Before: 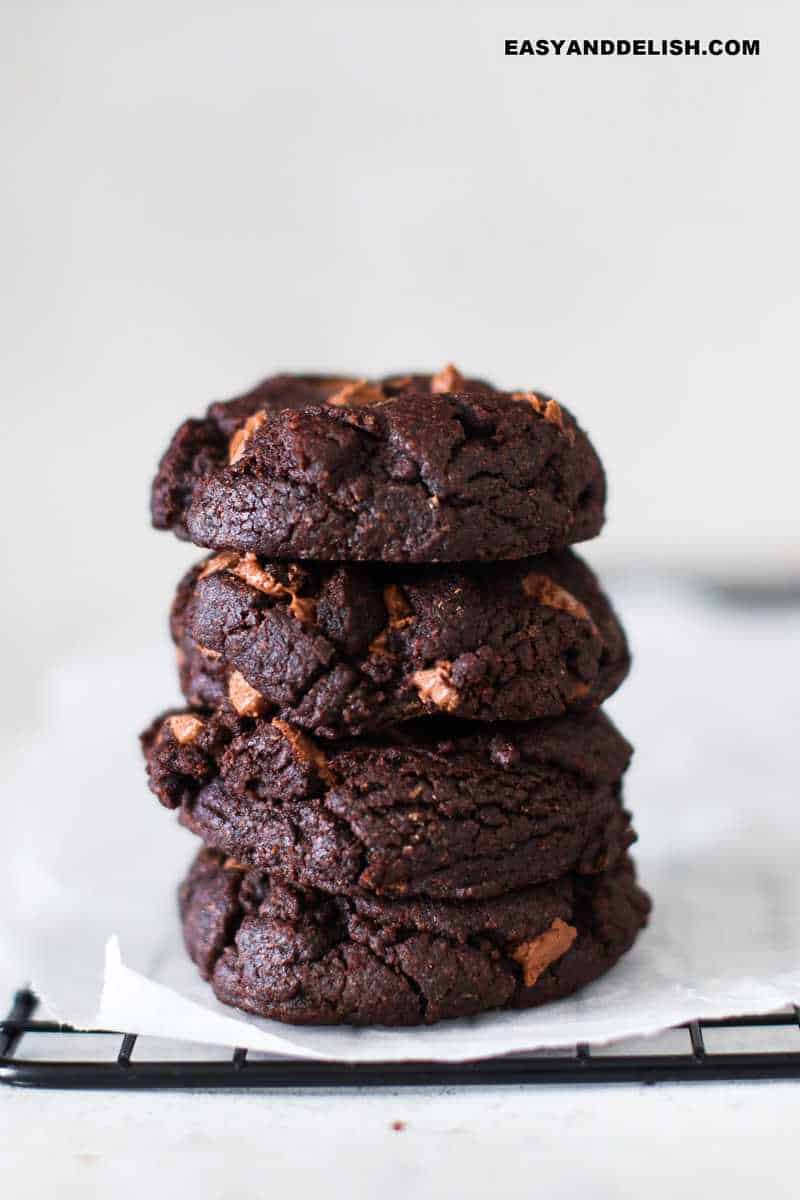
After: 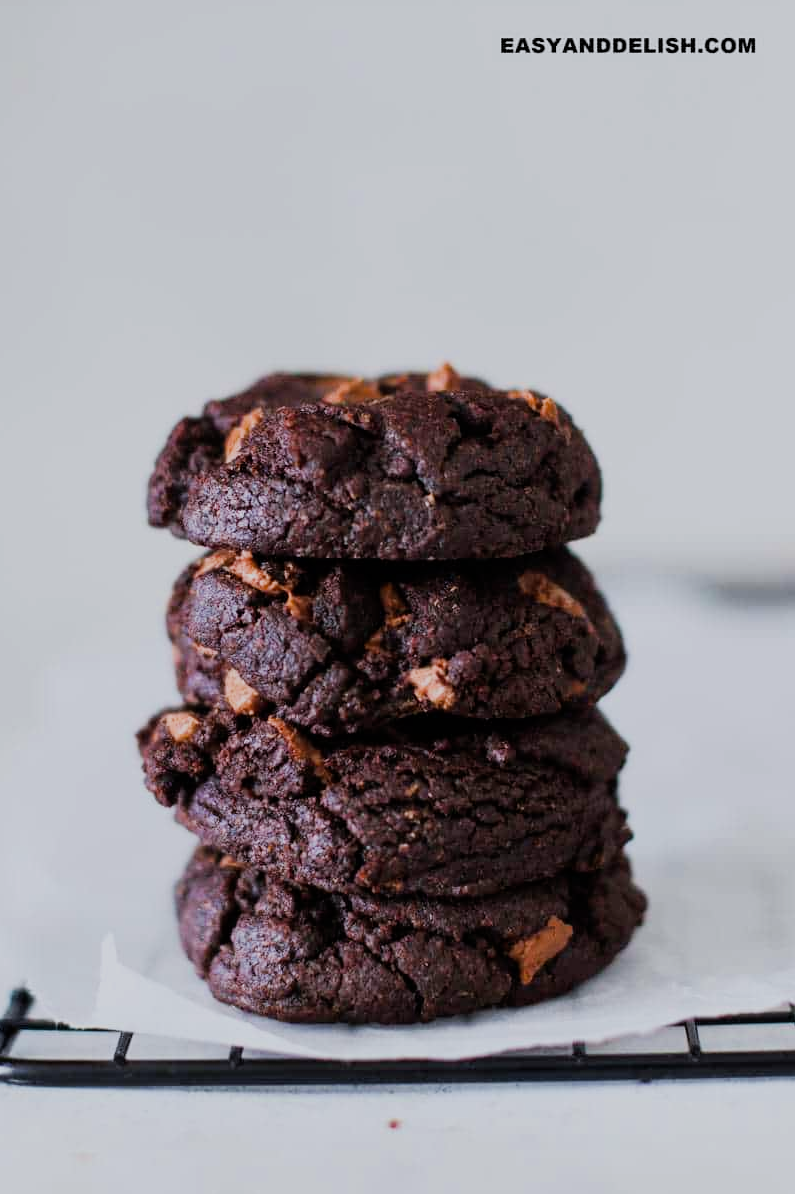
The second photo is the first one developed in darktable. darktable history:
filmic rgb: black relative exposure -16 EV, white relative exposure 6.12 EV, hardness 5.22
white balance: red 0.98, blue 1.034
crop and rotate: left 0.614%, top 0.179%, bottom 0.309%
color balance rgb: shadows fall-off 101%, linear chroma grading › mid-tones 7.63%, perceptual saturation grading › mid-tones 11.68%, mask middle-gray fulcrum 22.45%, global vibrance 10.11%, saturation formula JzAzBz (2021)
